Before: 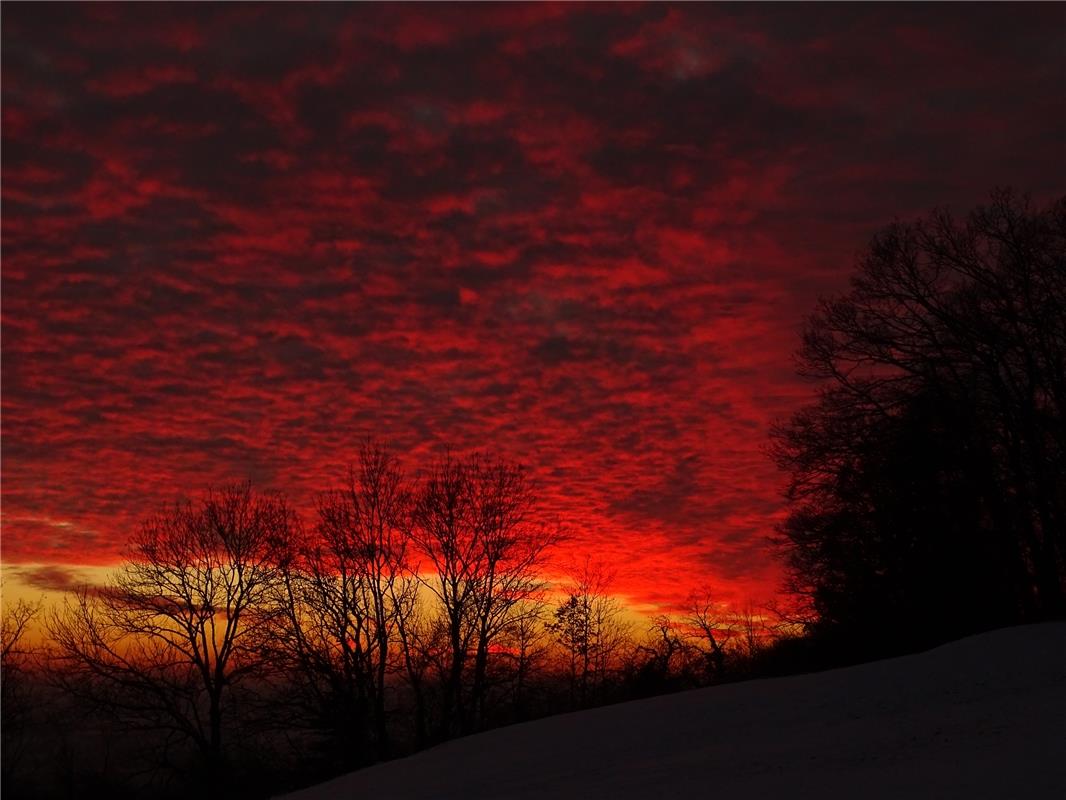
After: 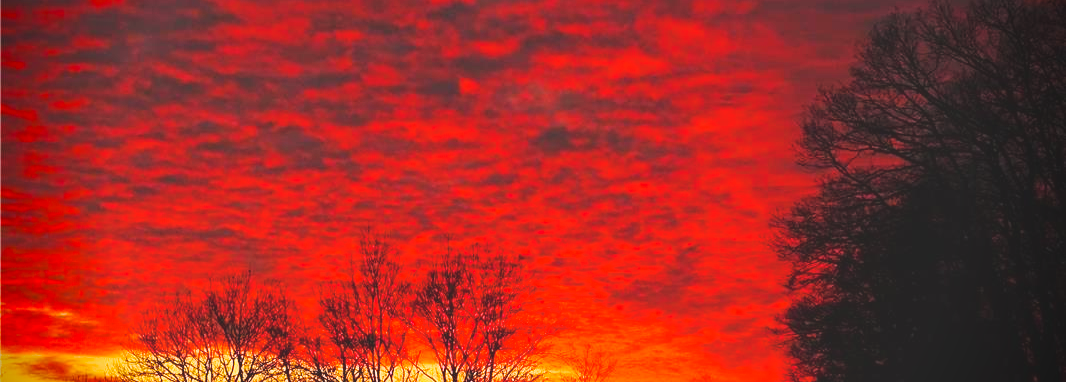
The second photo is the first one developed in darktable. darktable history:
crop and rotate: top 26.441%, bottom 25.697%
color balance rgb: highlights gain › chroma 1.069%, highlights gain › hue 60.2°, global offset › luminance 0.508%, perceptual saturation grading › global saturation 20%, perceptual saturation grading › highlights -25.141%, perceptual saturation grading › shadows 50.227%, perceptual brilliance grading › global brilliance 3.508%
contrast brightness saturation: brightness 0.281
vignetting: brightness -0.991, saturation 0.49, width/height ratio 1.089
base curve: curves: ch0 [(0, 0) (0.028, 0.03) (0.121, 0.232) (0.46, 0.748) (0.859, 0.968) (1, 1)], exposure shift 0.01, preserve colors none
